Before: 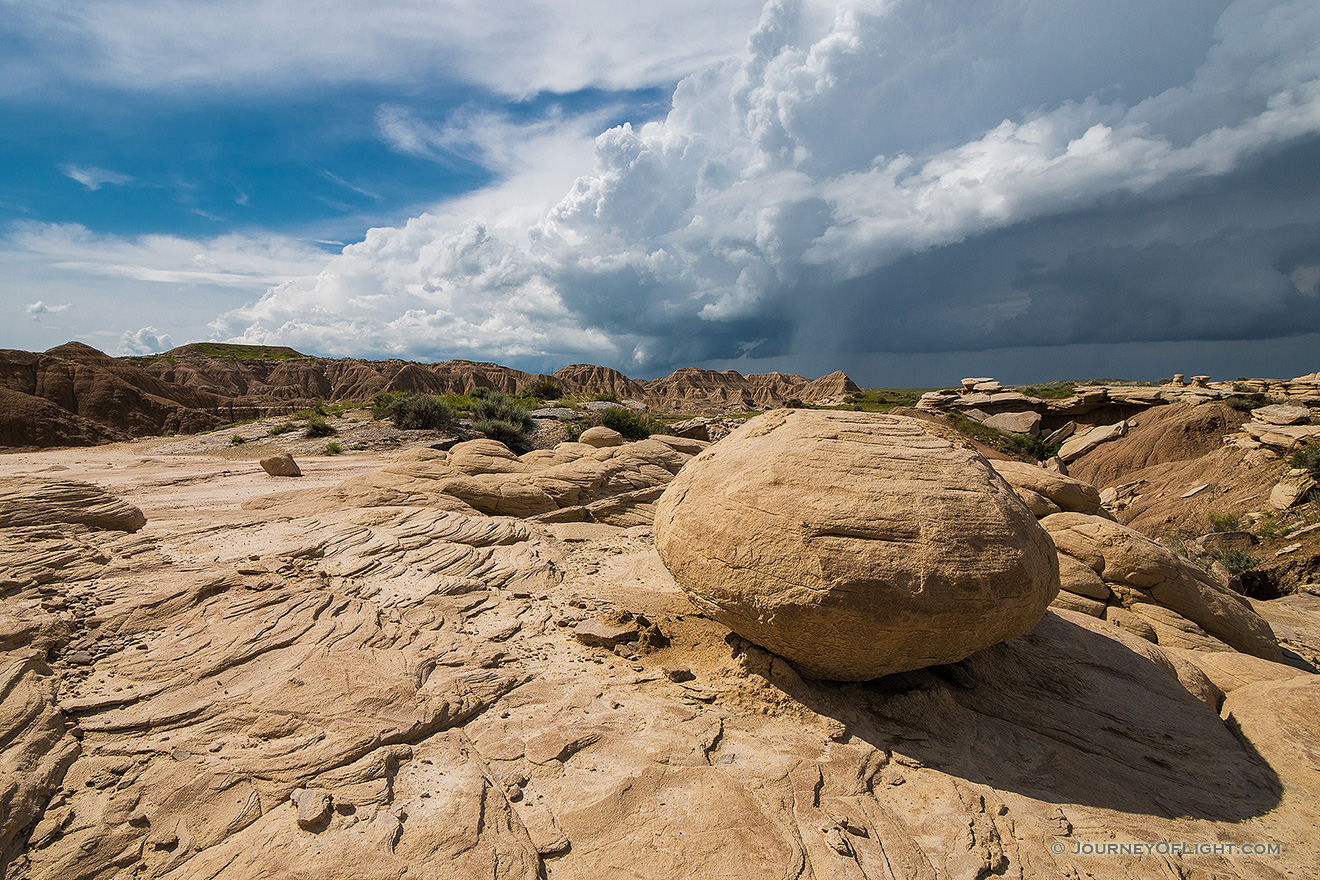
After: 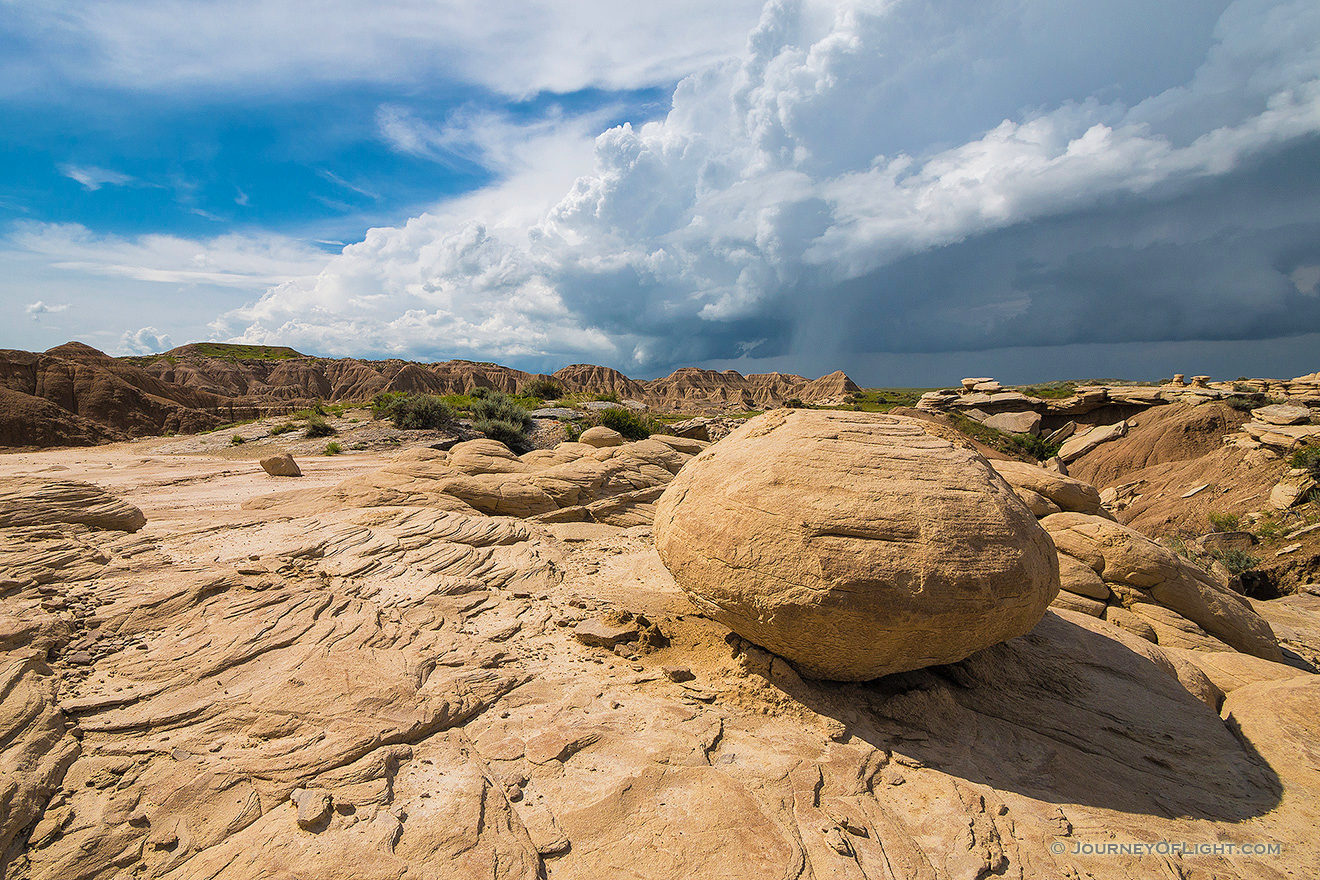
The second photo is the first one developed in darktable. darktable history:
contrast brightness saturation: brightness 0.092, saturation 0.19
